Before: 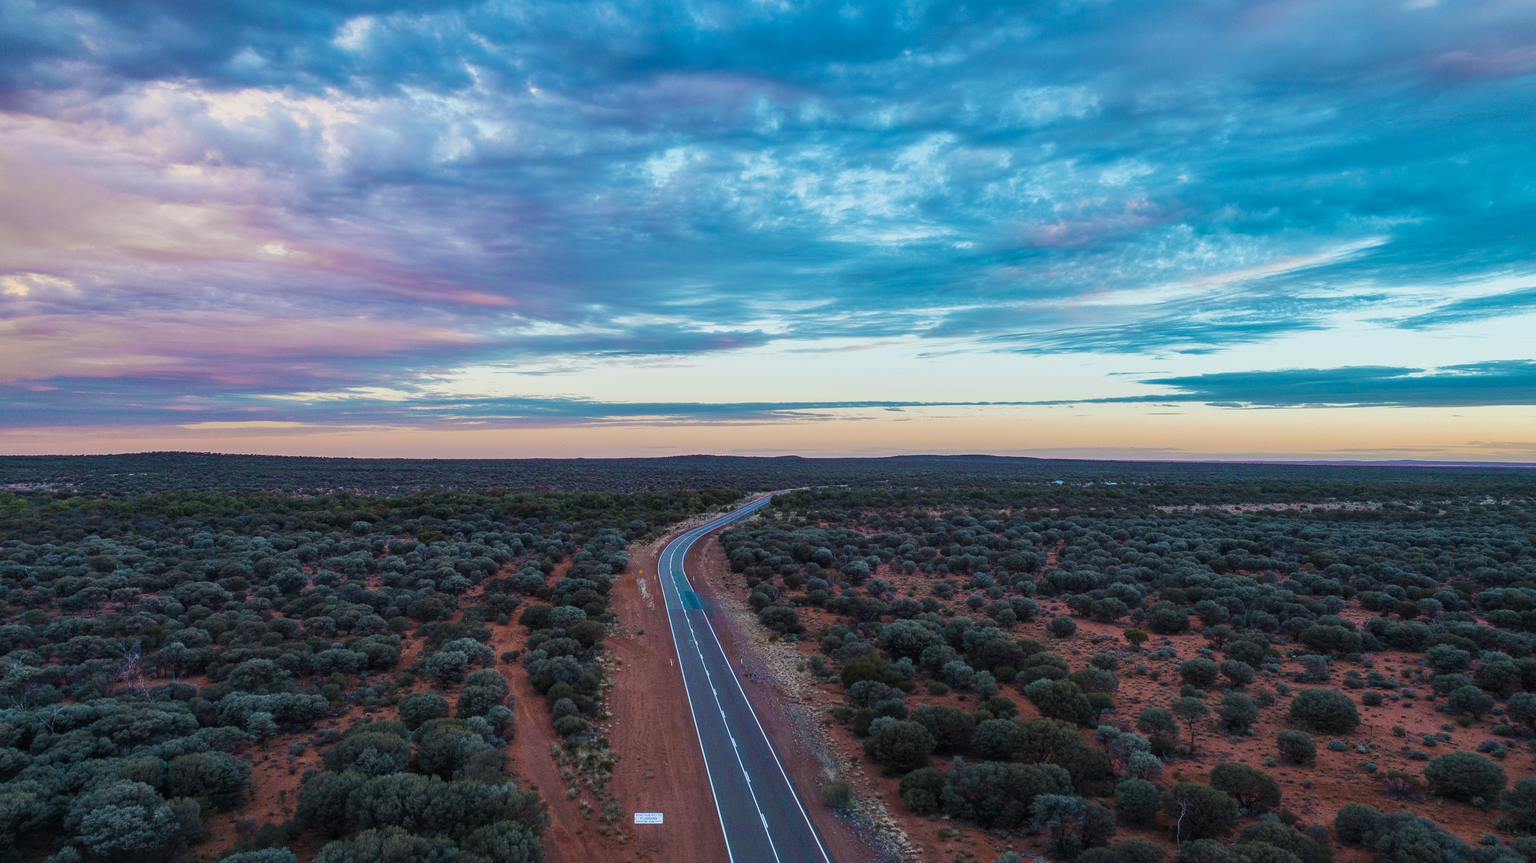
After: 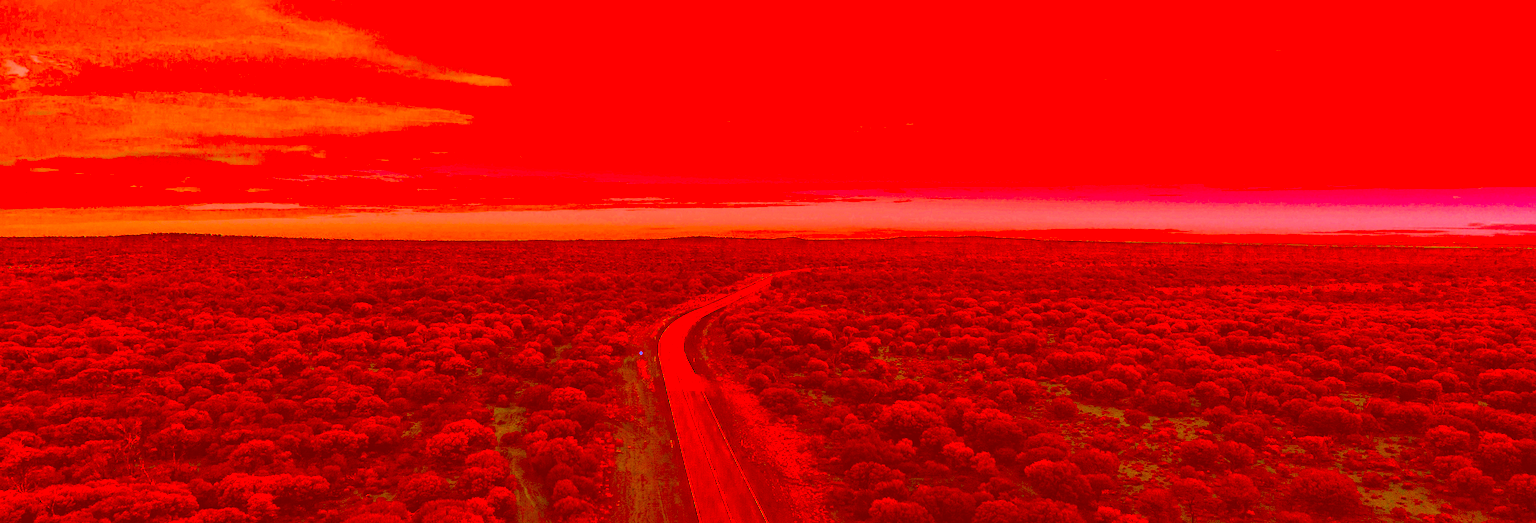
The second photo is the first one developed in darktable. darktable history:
color correction: highlights a* -39.68, highlights b* -40, shadows a* -40, shadows b* -40, saturation -3
crop and rotate: top 25.357%, bottom 13.942%
